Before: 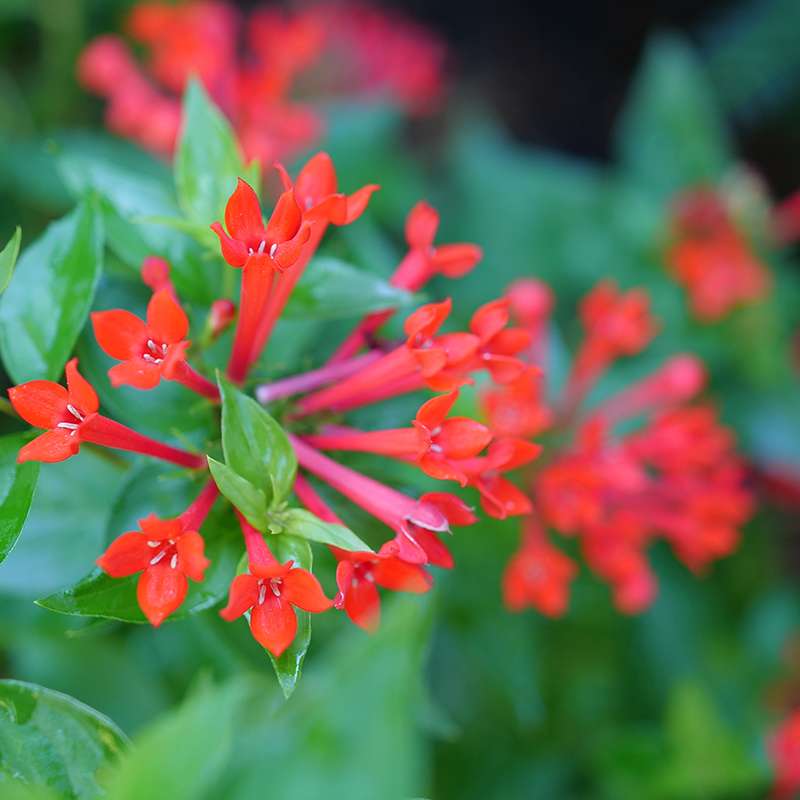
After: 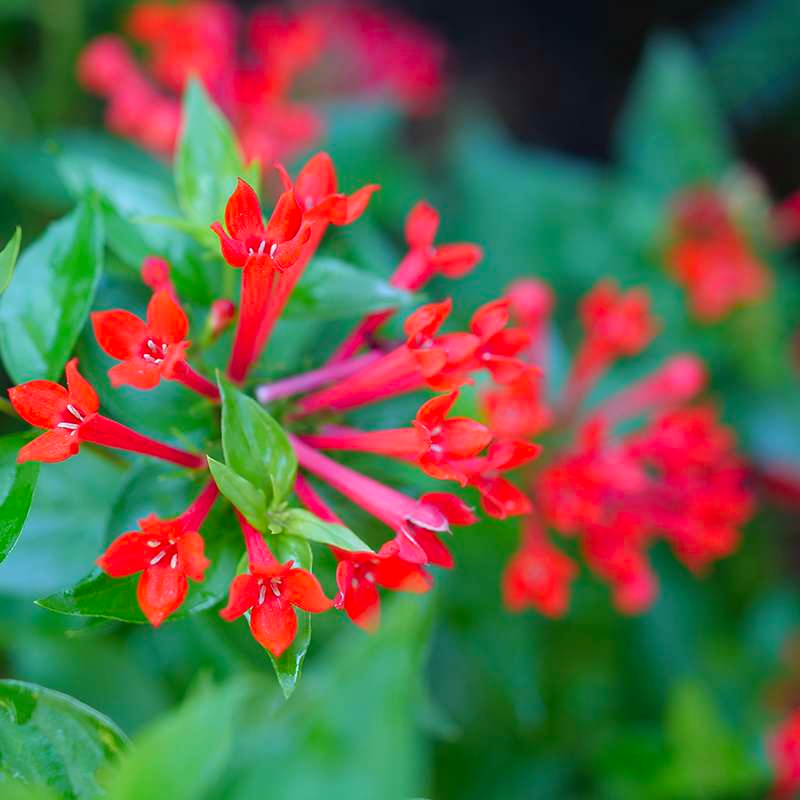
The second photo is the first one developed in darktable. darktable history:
contrast brightness saturation: contrast 0.042, saturation 0.165
